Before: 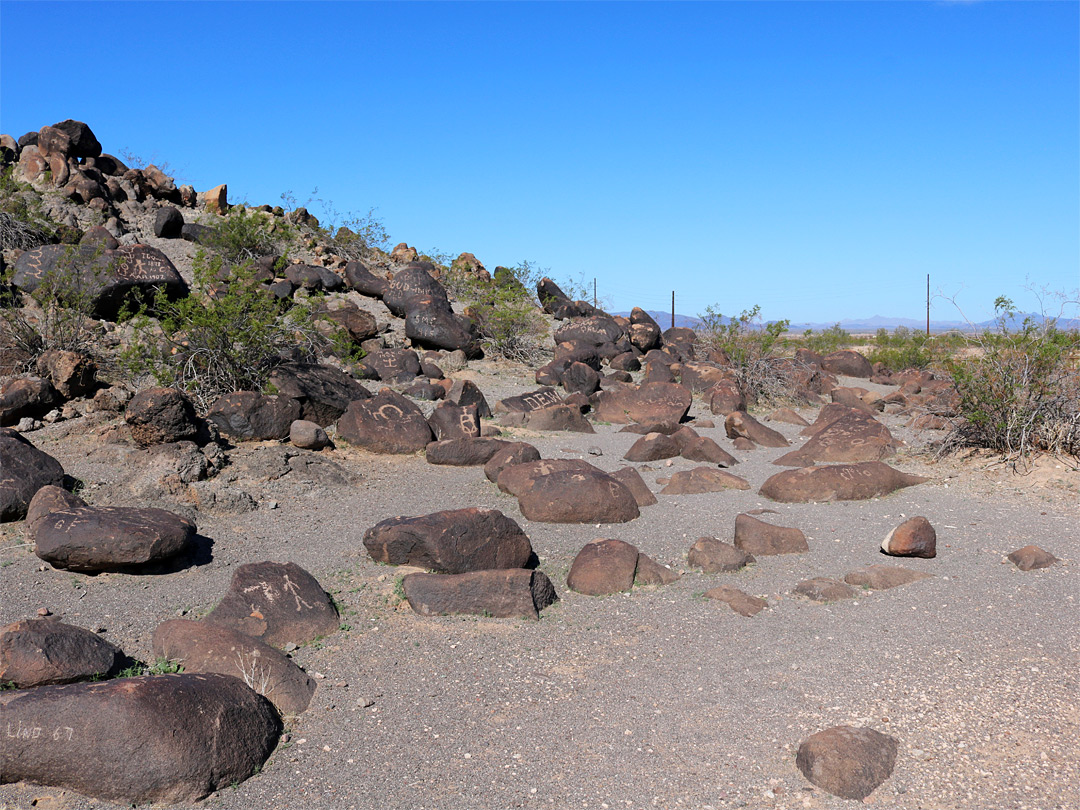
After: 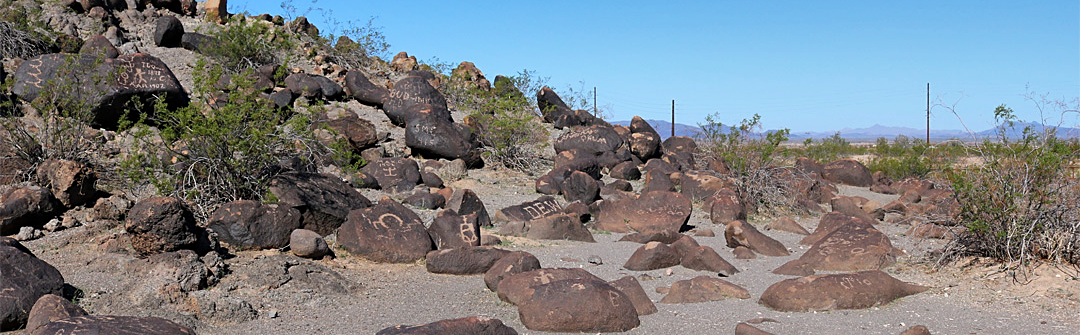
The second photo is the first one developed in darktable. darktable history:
crop and rotate: top 23.701%, bottom 34.834%
sharpen: amount 0.207
shadows and highlights: shadows 24.91, highlights -48.34, highlights color adjustment 0.364%, soften with gaussian
